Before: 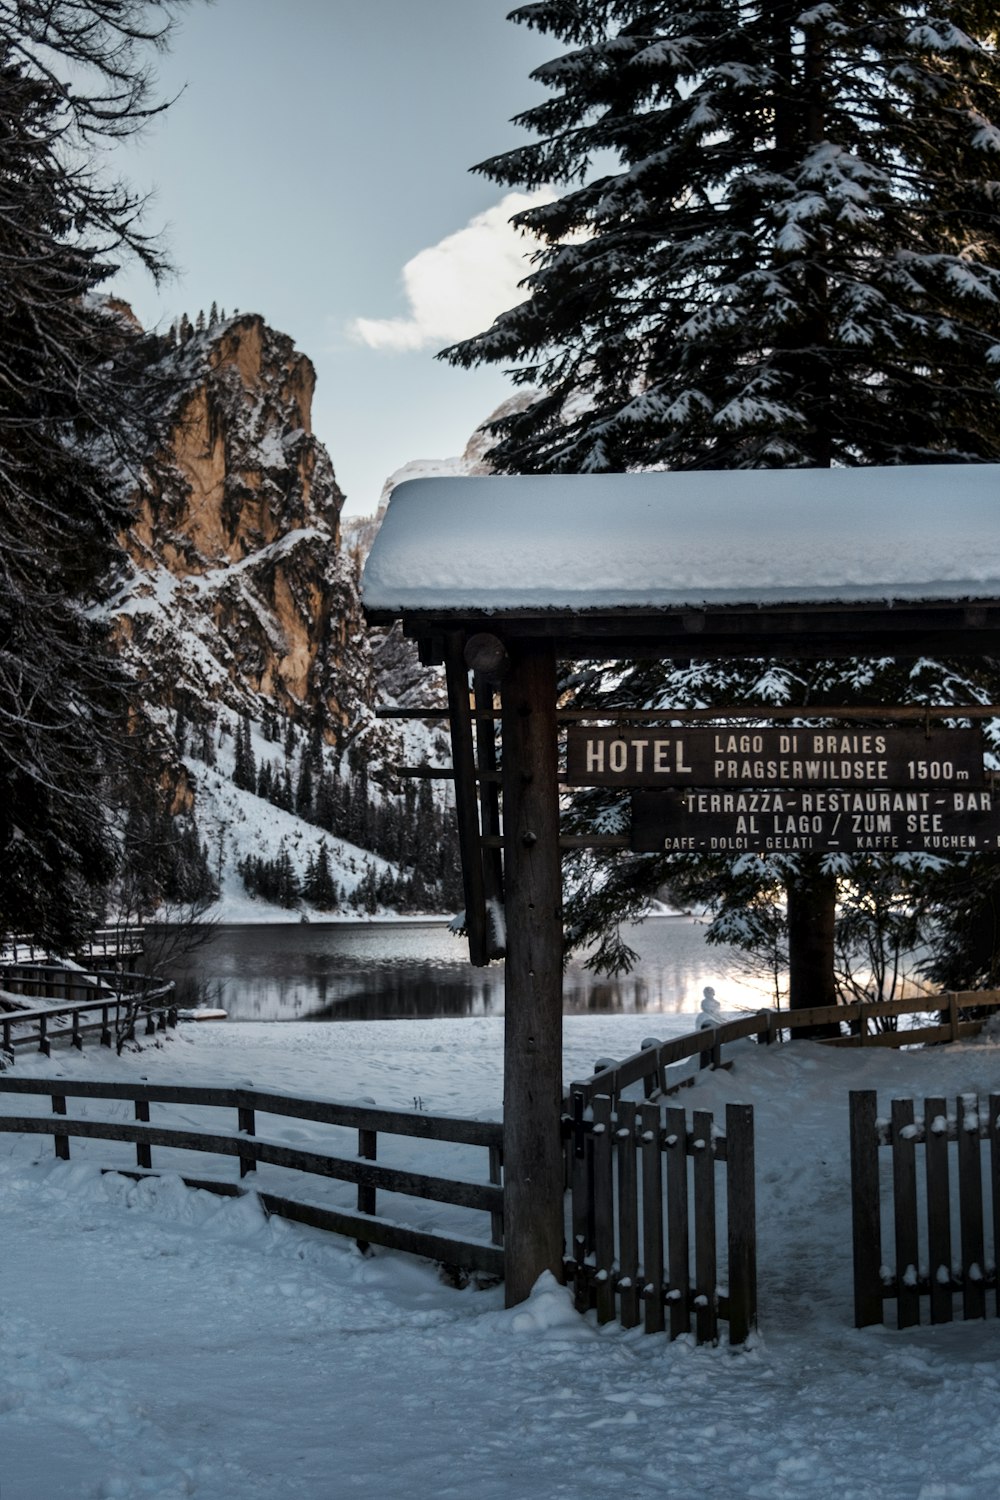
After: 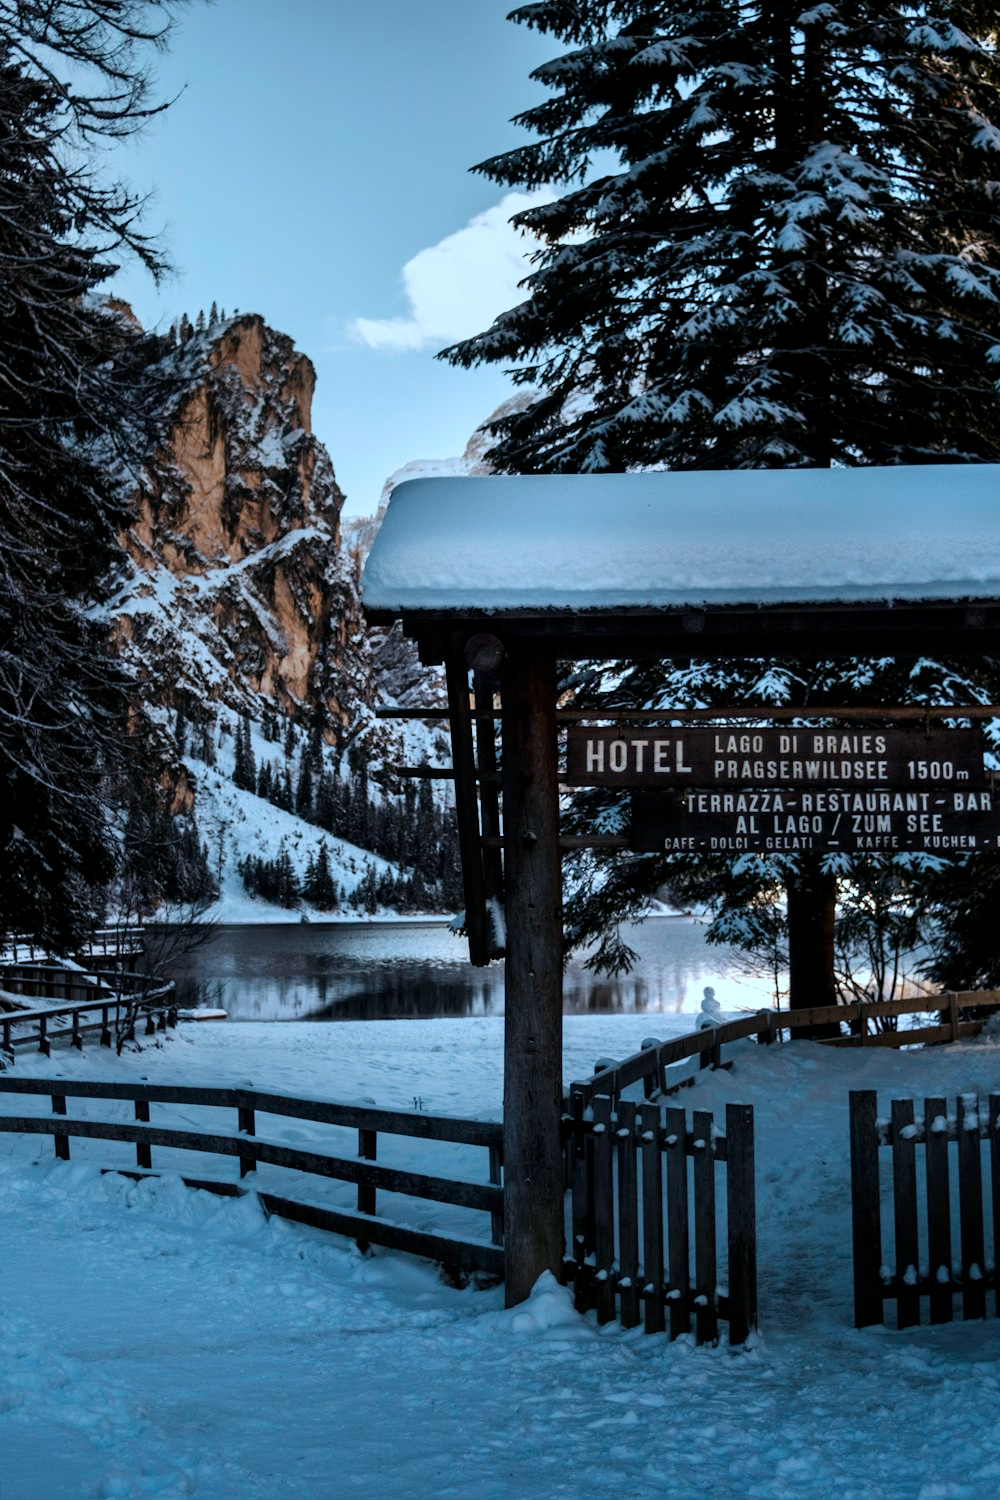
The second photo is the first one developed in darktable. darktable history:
color calibration: x 0.382, y 0.372, temperature 3914.47 K
